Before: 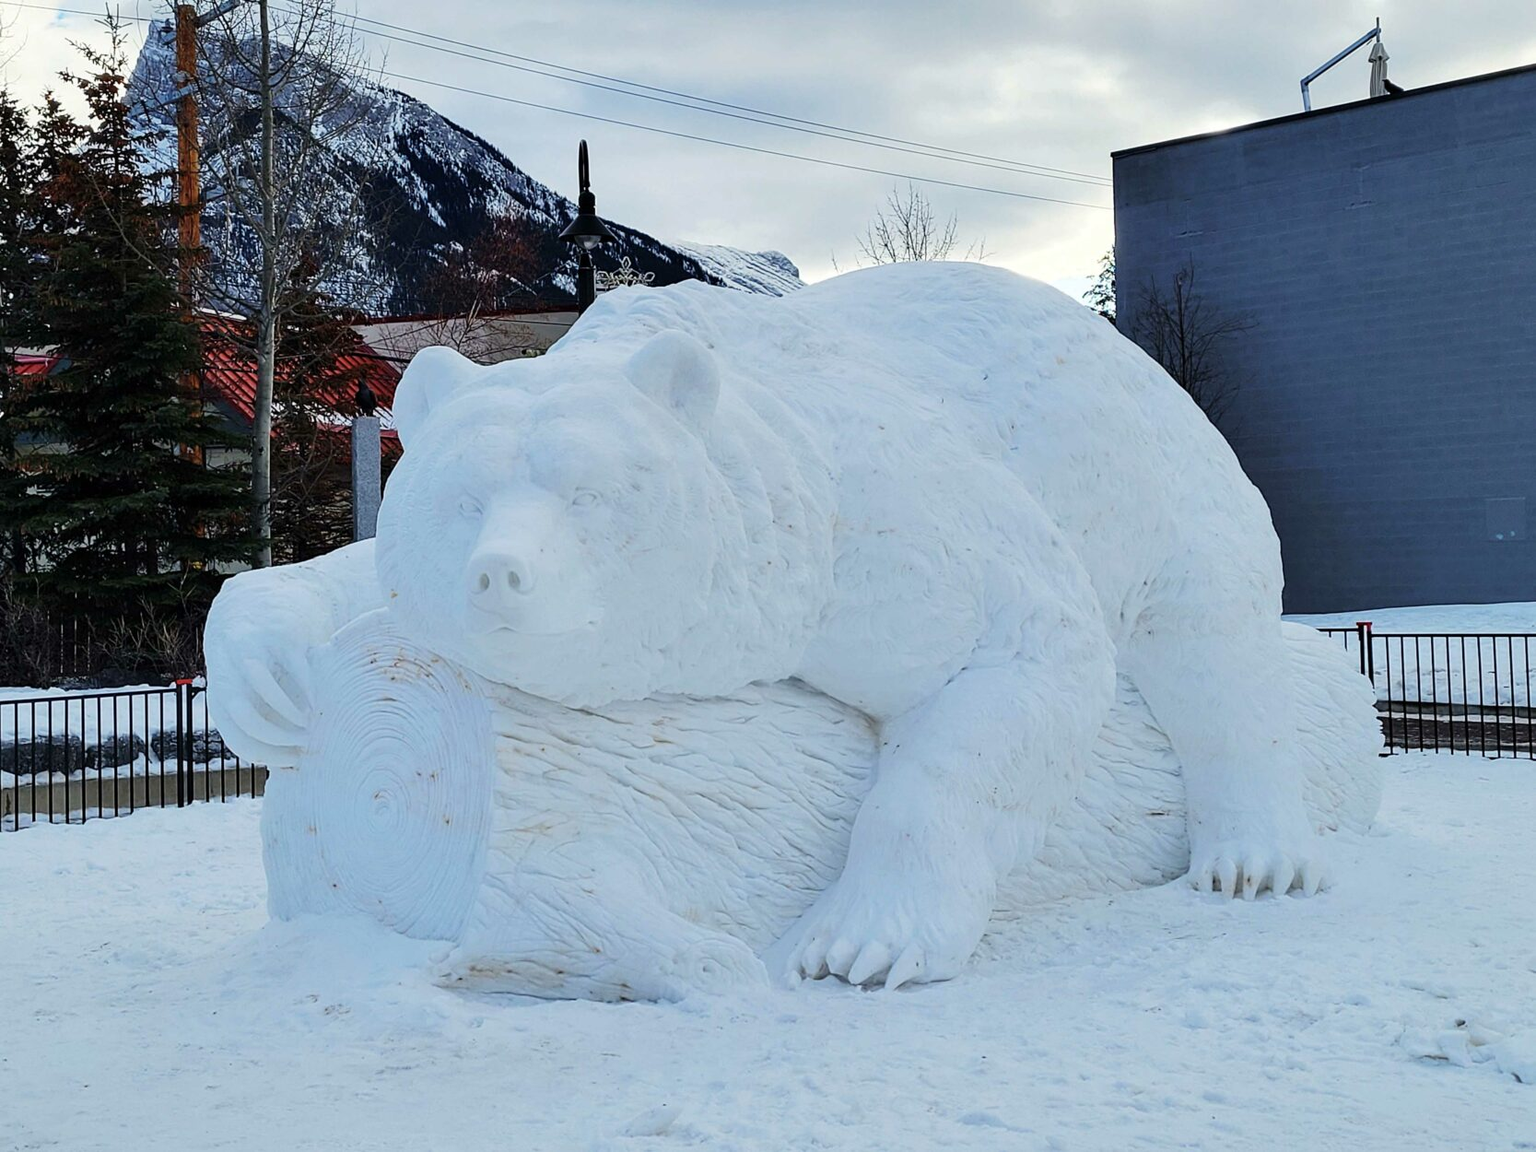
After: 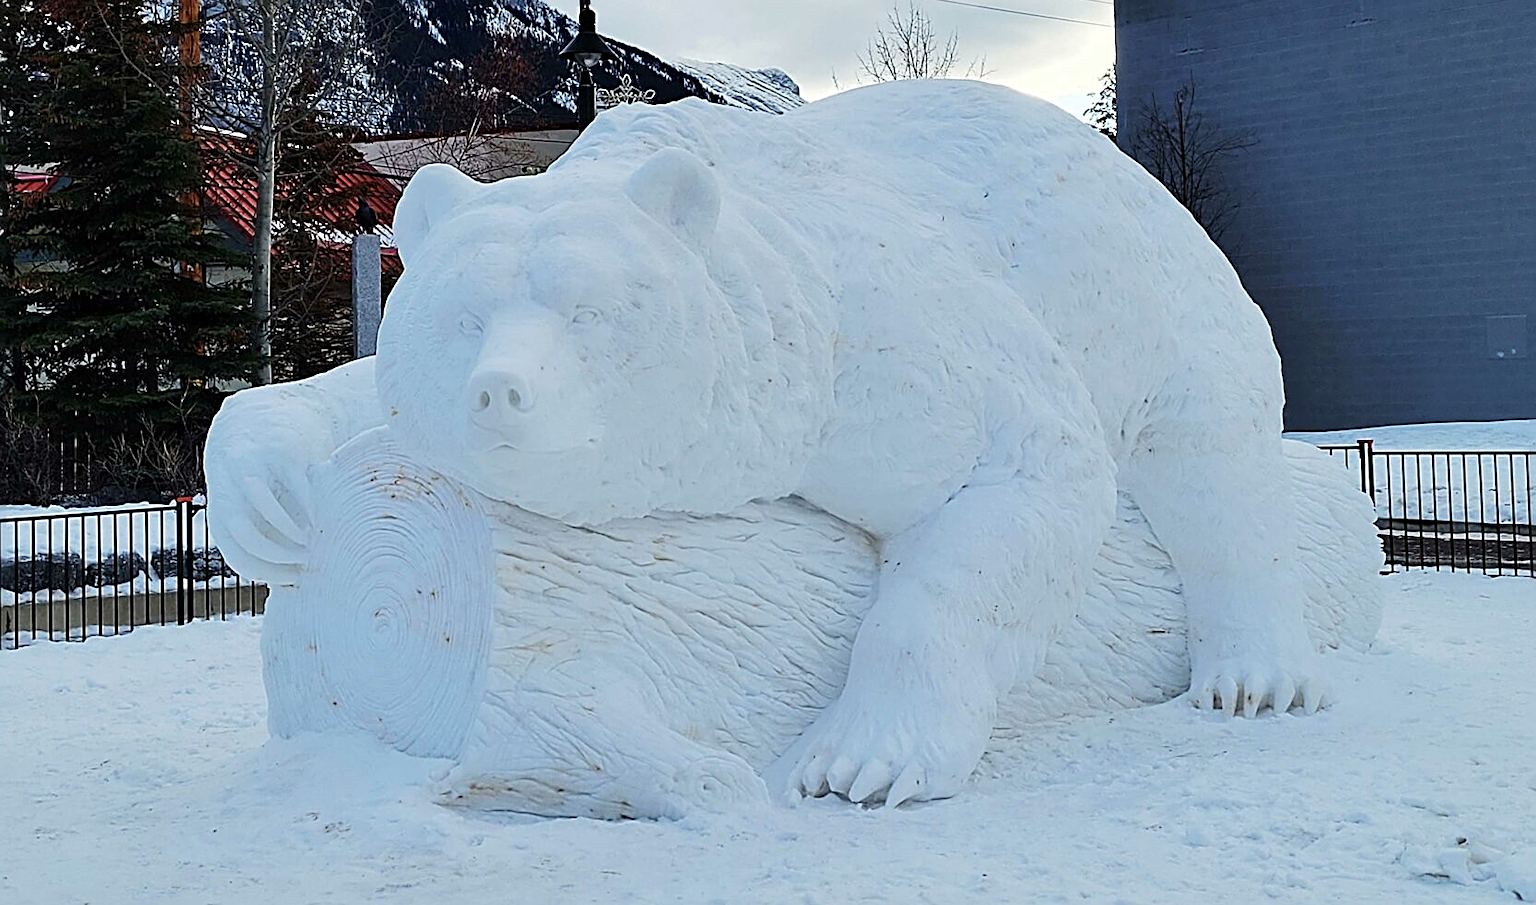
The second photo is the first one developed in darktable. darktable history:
crop and rotate: top 15.892%, bottom 5.544%
sharpen: radius 2.579, amount 0.688
